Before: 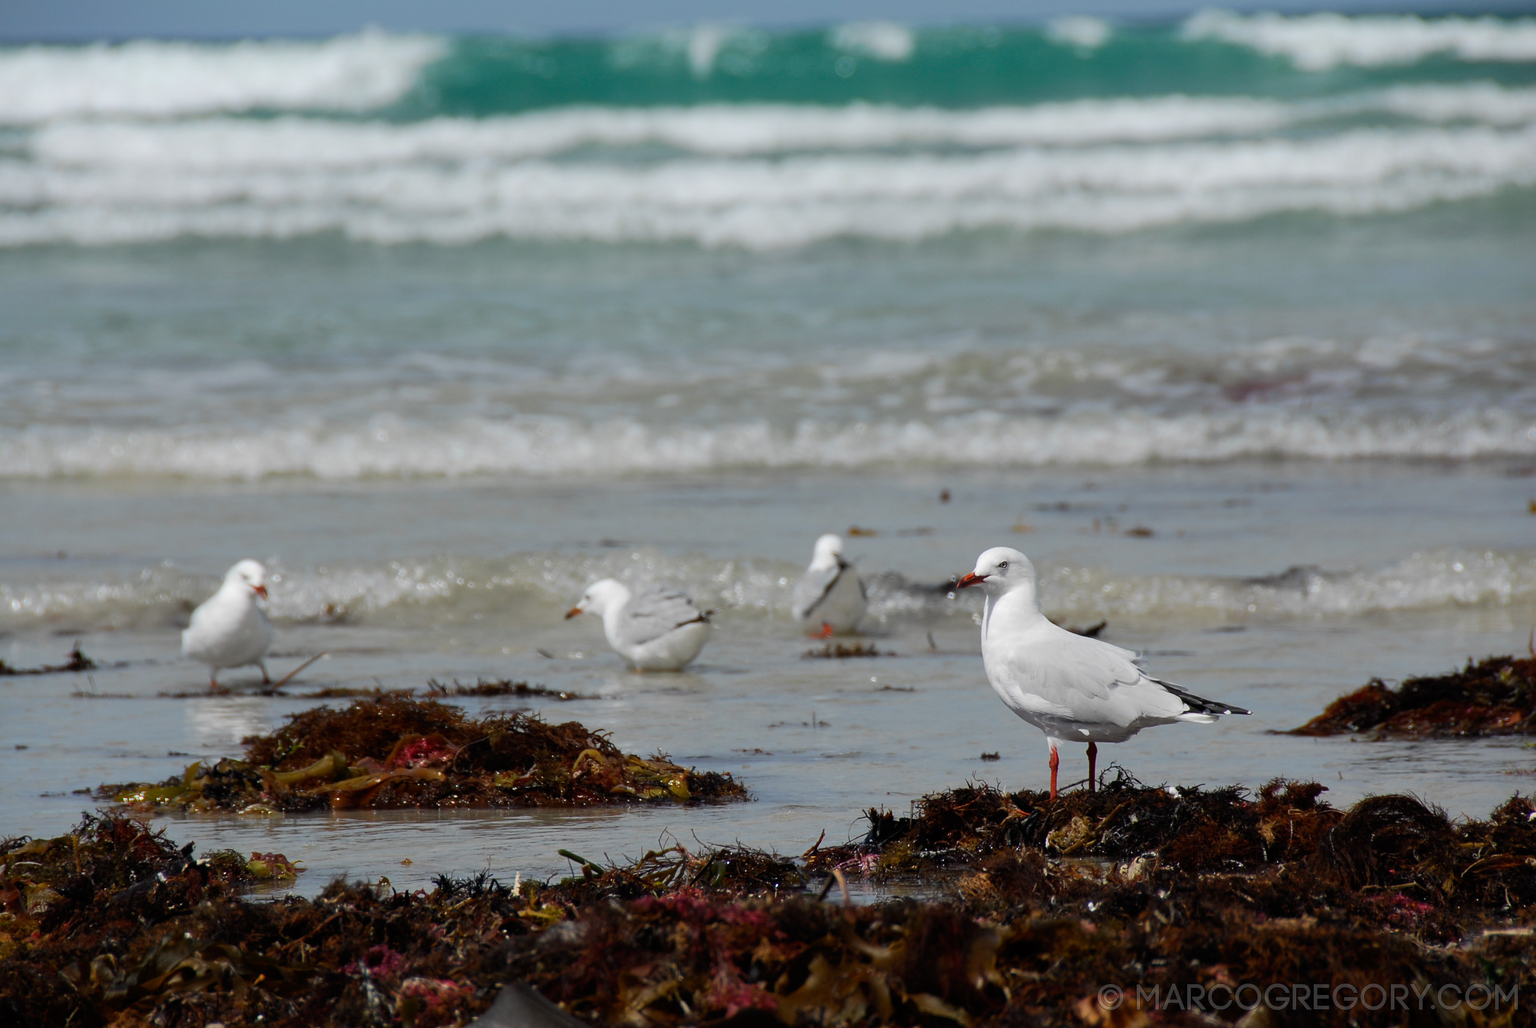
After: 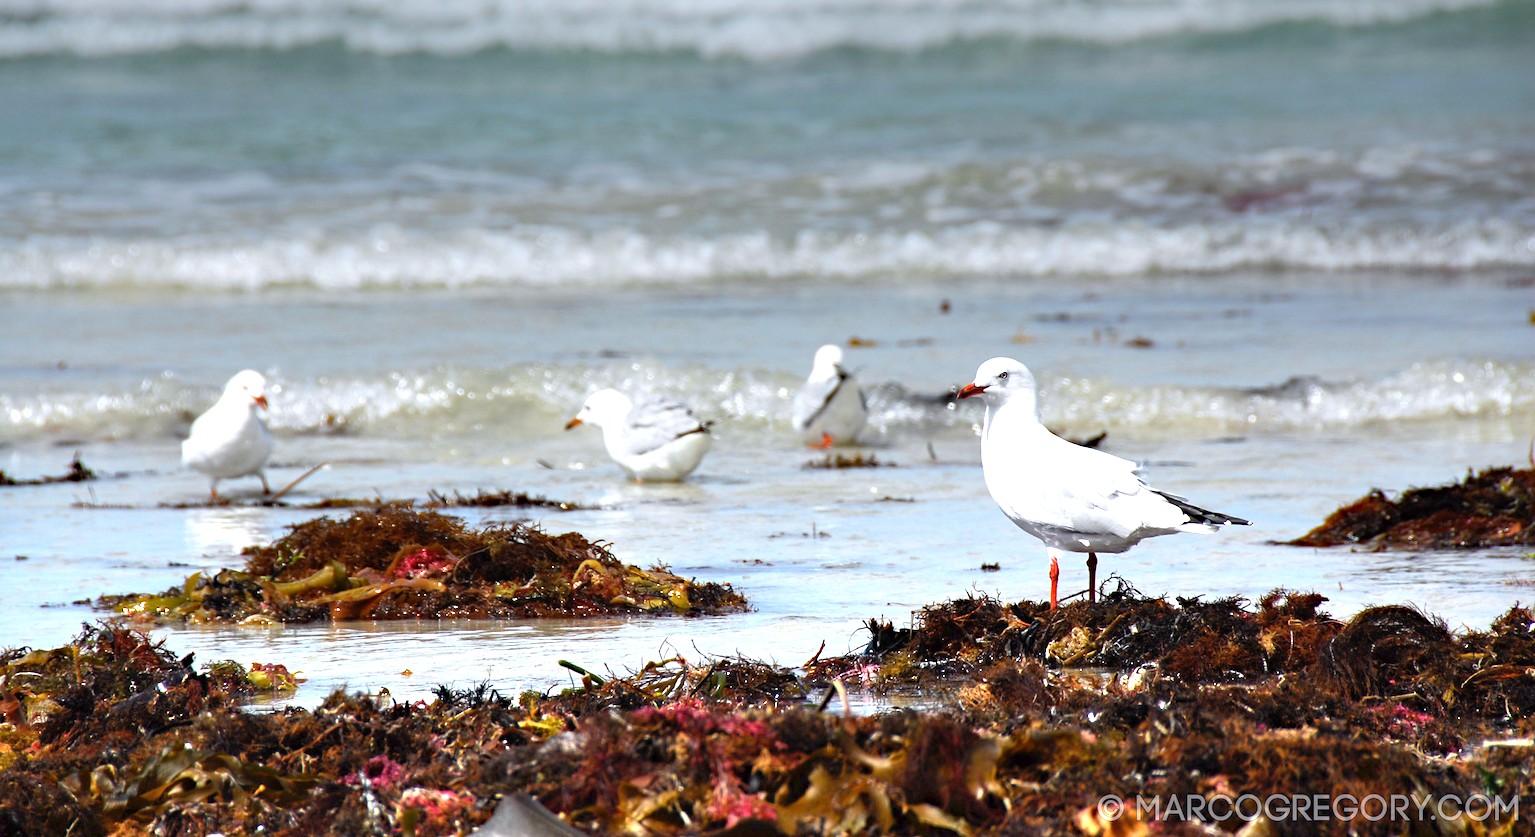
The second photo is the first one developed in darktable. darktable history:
white balance: red 0.976, blue 1.04
graduated density: density -3.9 EV
crop and rotate: top 18.507%
exposure: compensate highlight preservation false
haze removal: compatibility mode true, adaptive false
color balance rgb: on, module defaults
